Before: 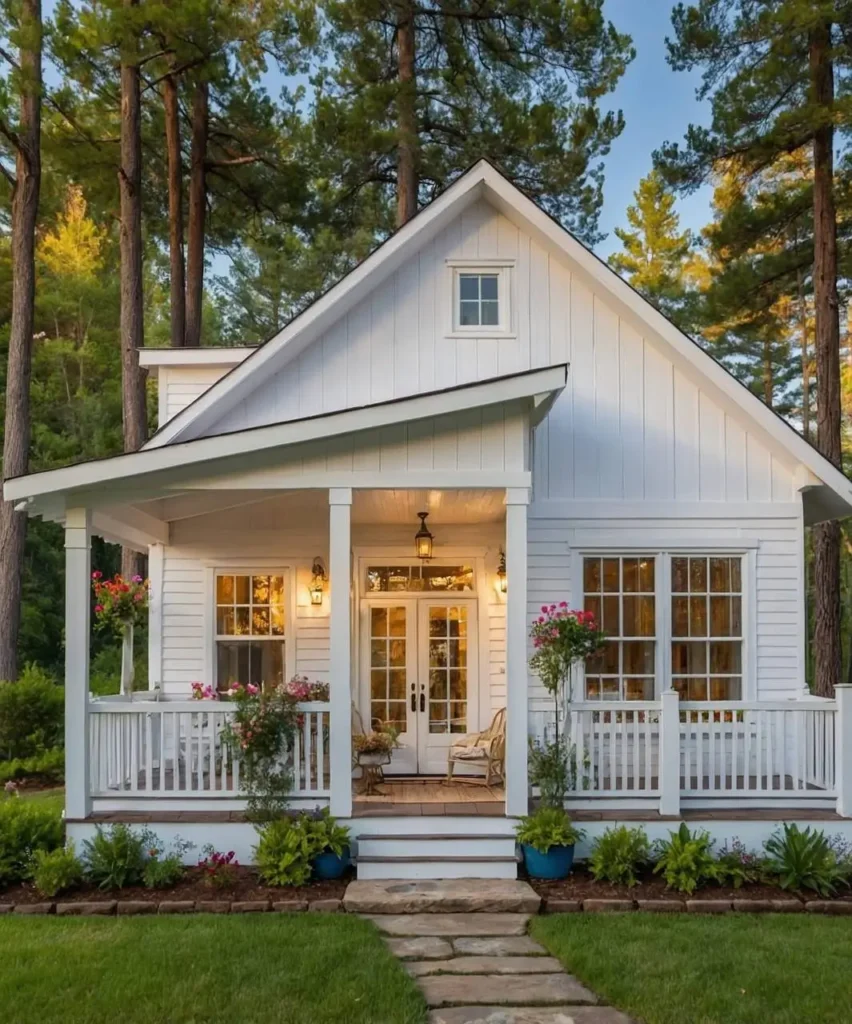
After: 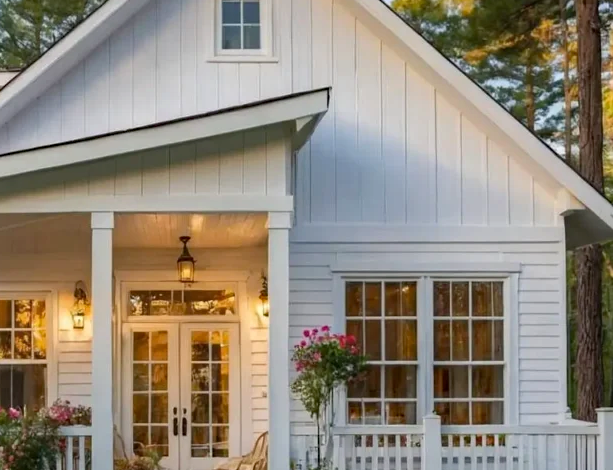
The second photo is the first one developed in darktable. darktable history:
crop and rotate: left 27.938%, top 27.046%, bottom 27.046%
haze removal: compatibility mode true, adaptive false
